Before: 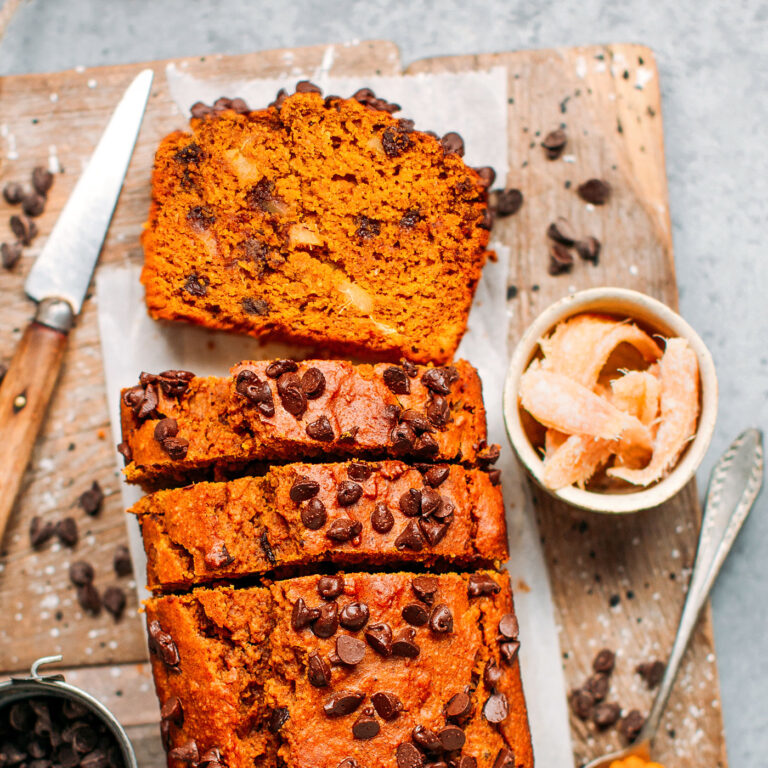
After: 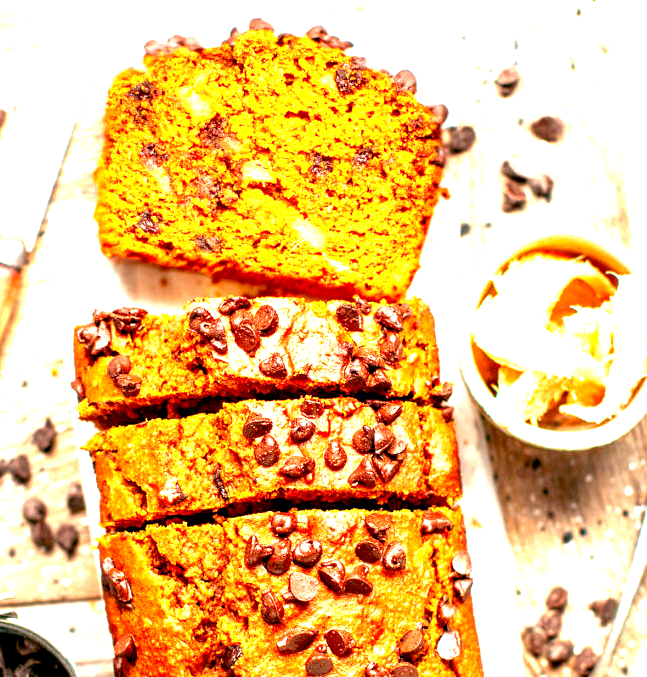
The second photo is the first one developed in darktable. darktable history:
exposure: black level correction 0.005, exposure 2.062 EV, compensate highlight preservation false
crop: left 6.162%, top 8.289%, right 9.55%, bottom 3.559%
